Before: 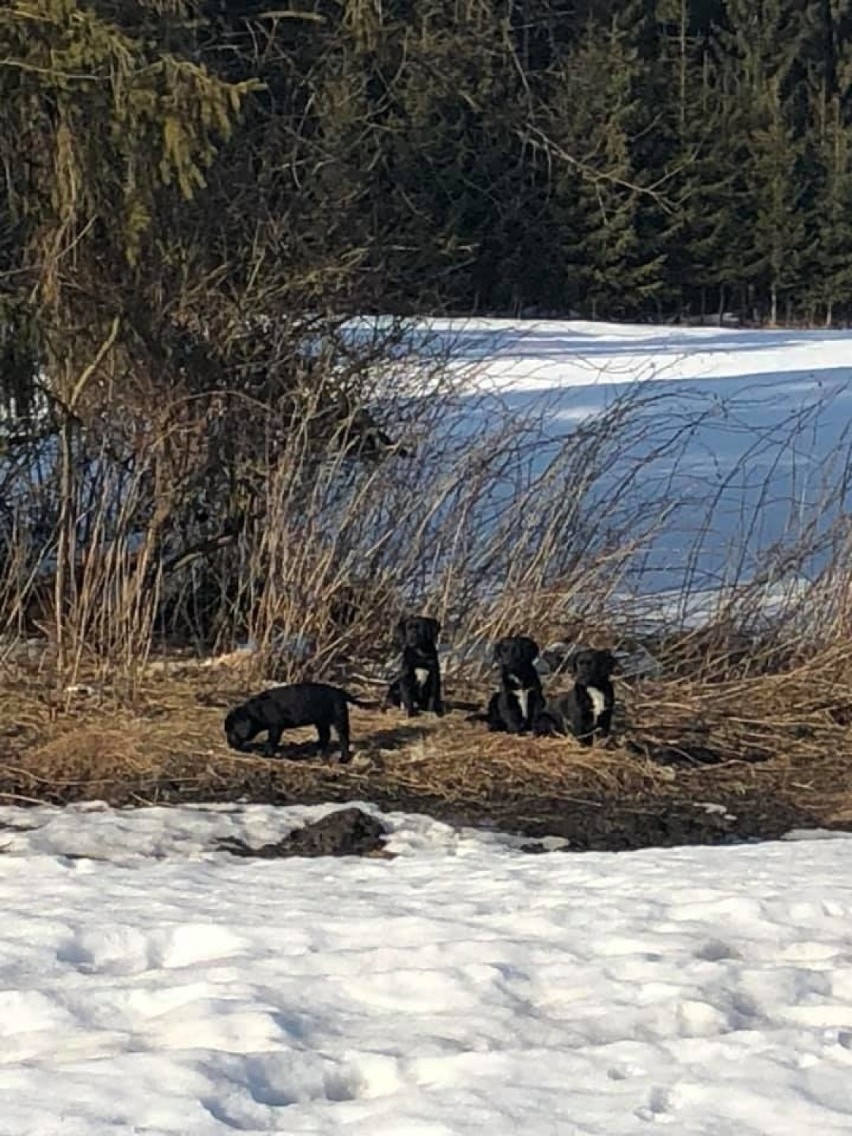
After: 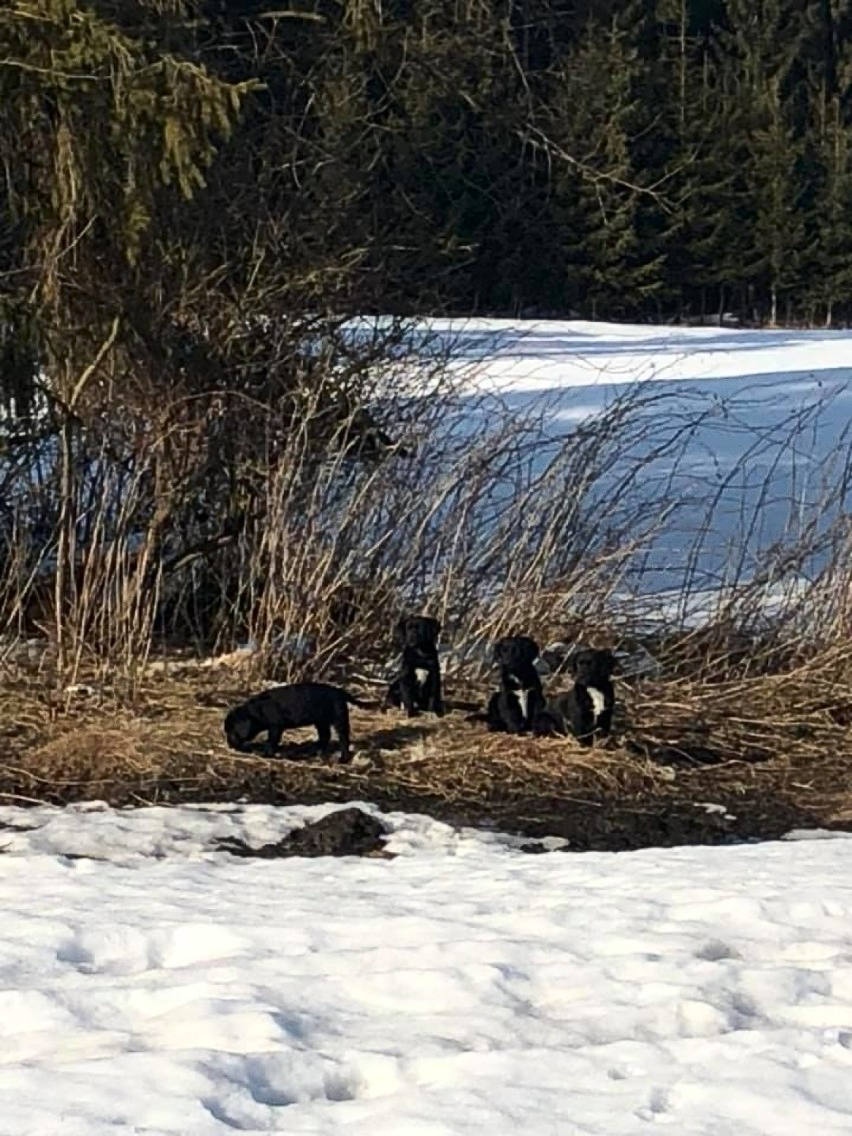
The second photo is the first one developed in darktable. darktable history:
contrast brightness saturation: contrast 0.223
